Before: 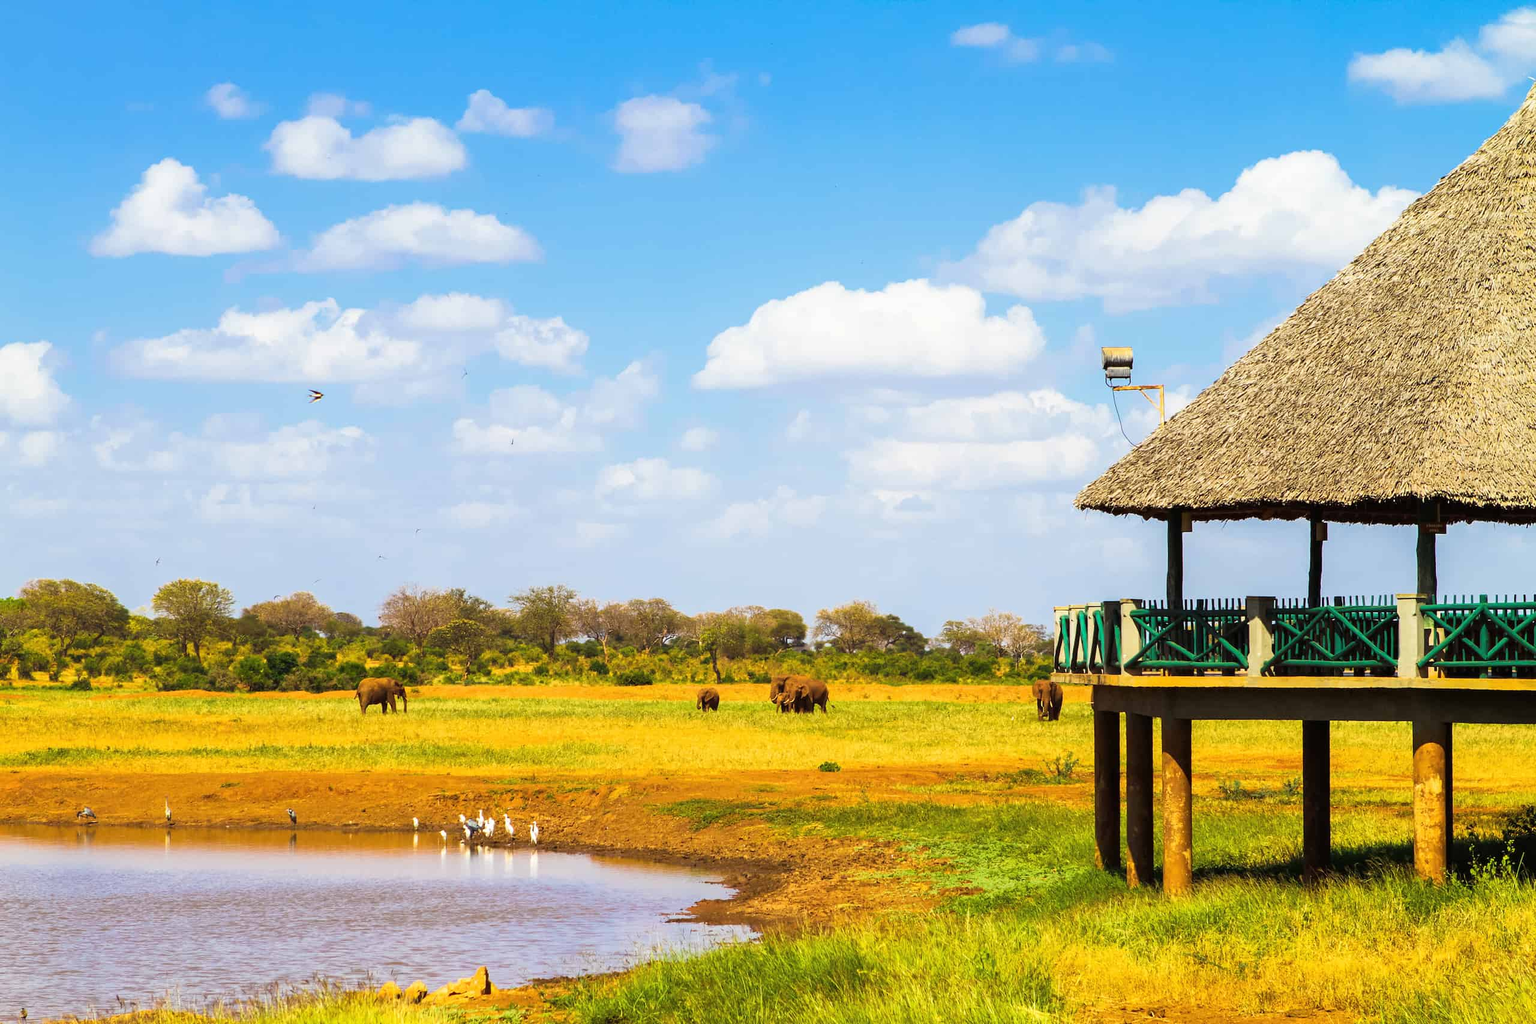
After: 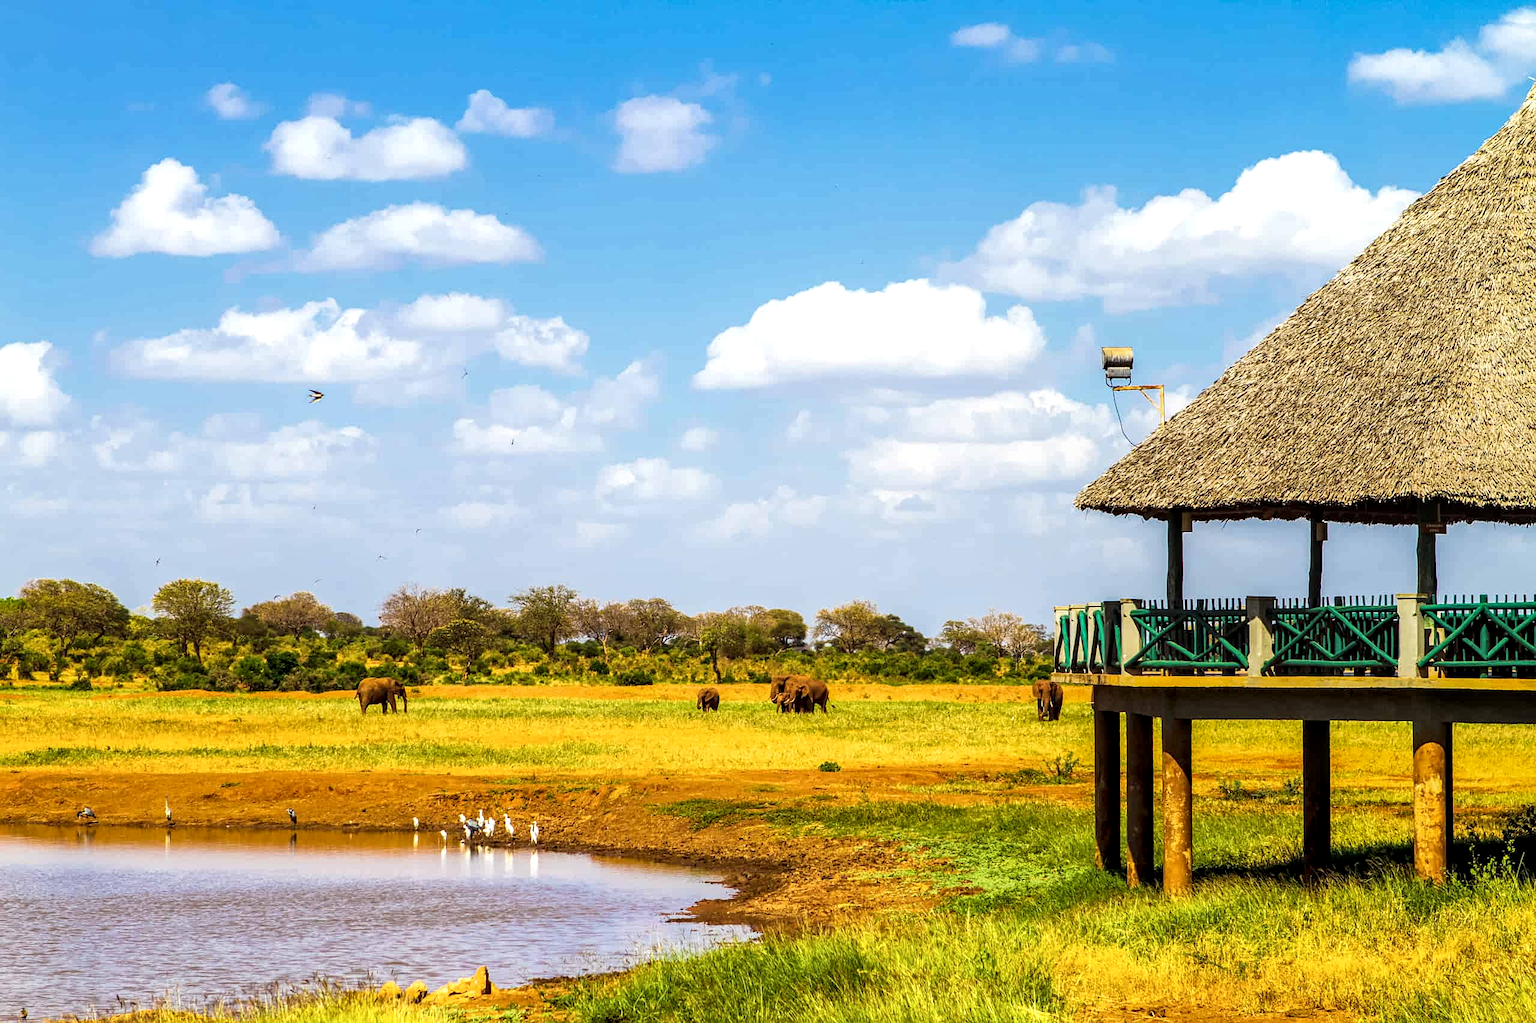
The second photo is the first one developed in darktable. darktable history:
sharpen: amount 0.211
local contrast: highlights 23%, detail 150%
